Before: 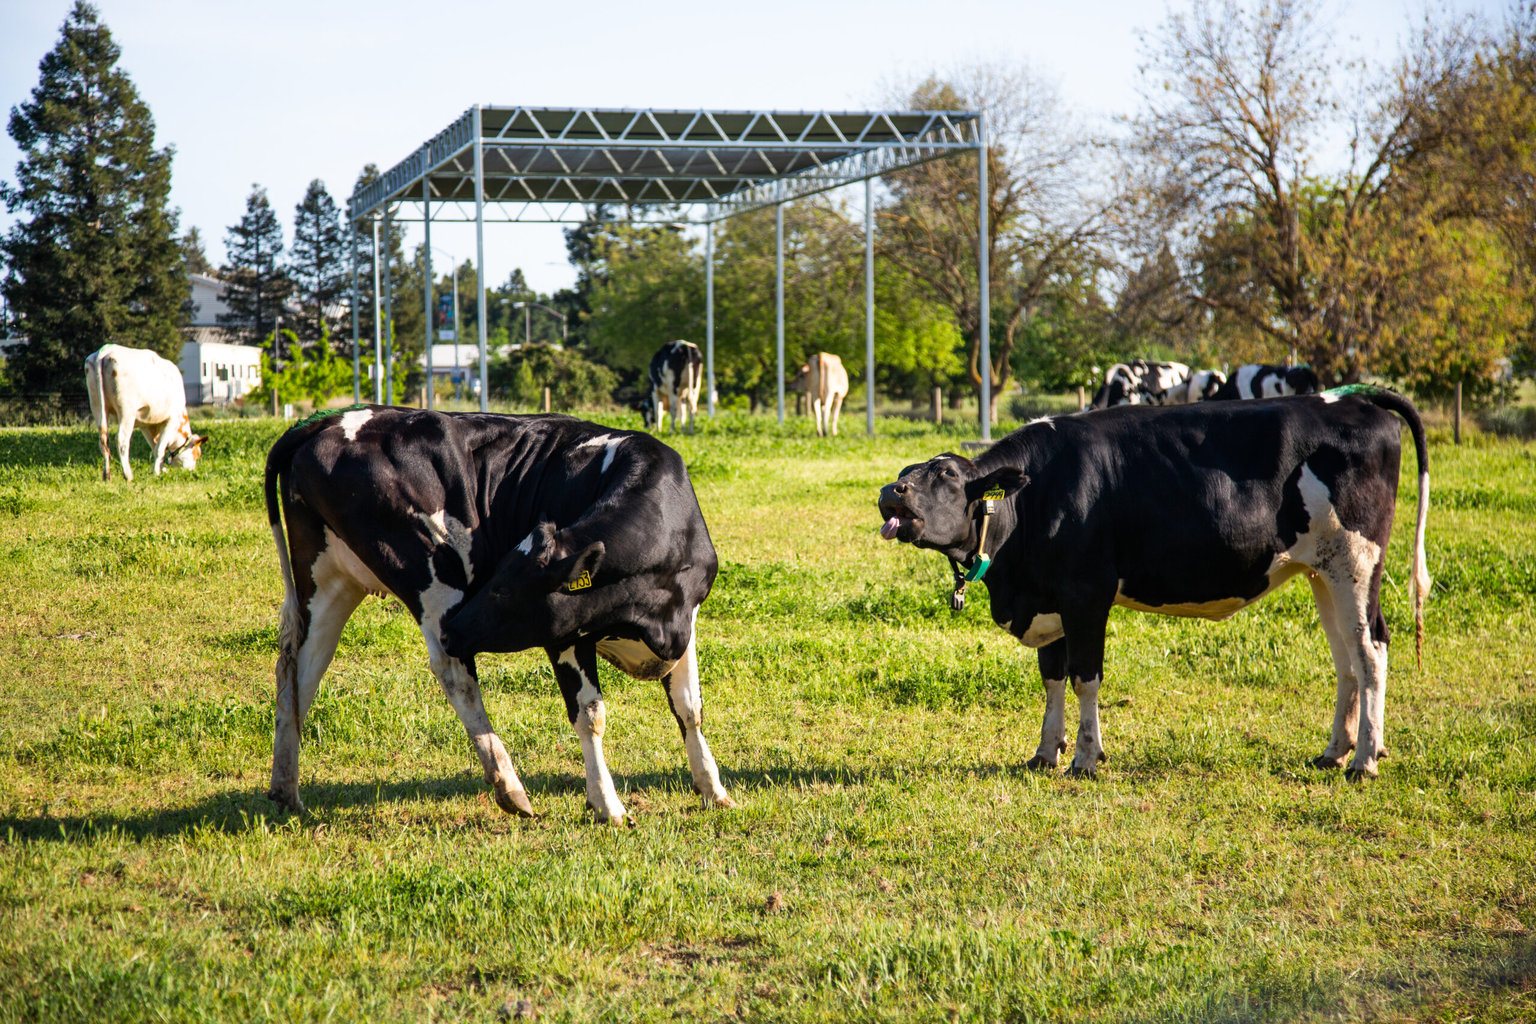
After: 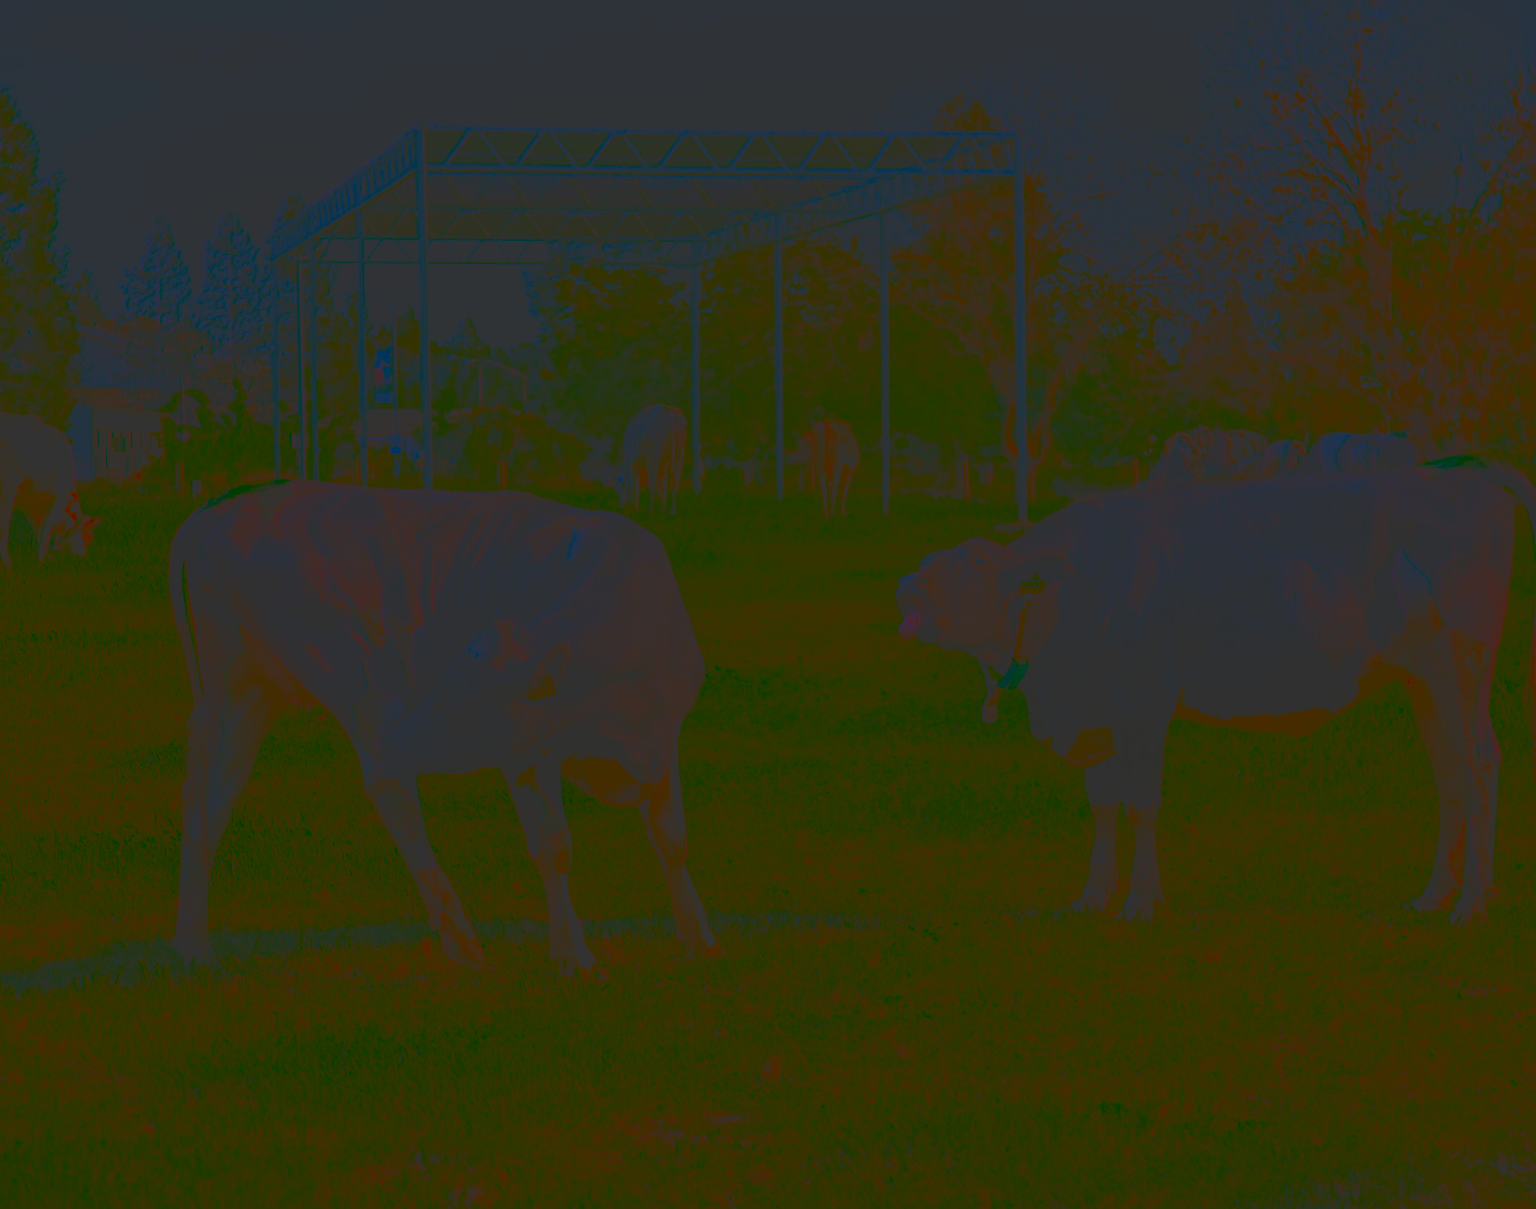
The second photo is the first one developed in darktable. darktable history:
exposure: black level correction 0, exposure 0.7 EV, compensate exposure bias true, compensate highlight preservation false
crop: left 8.026%, right 7.374%
contrast brightness saturation: contrast -0.99, brightness -0.17, saturation 0.75
levels: levels [0, 0.618, 1]
